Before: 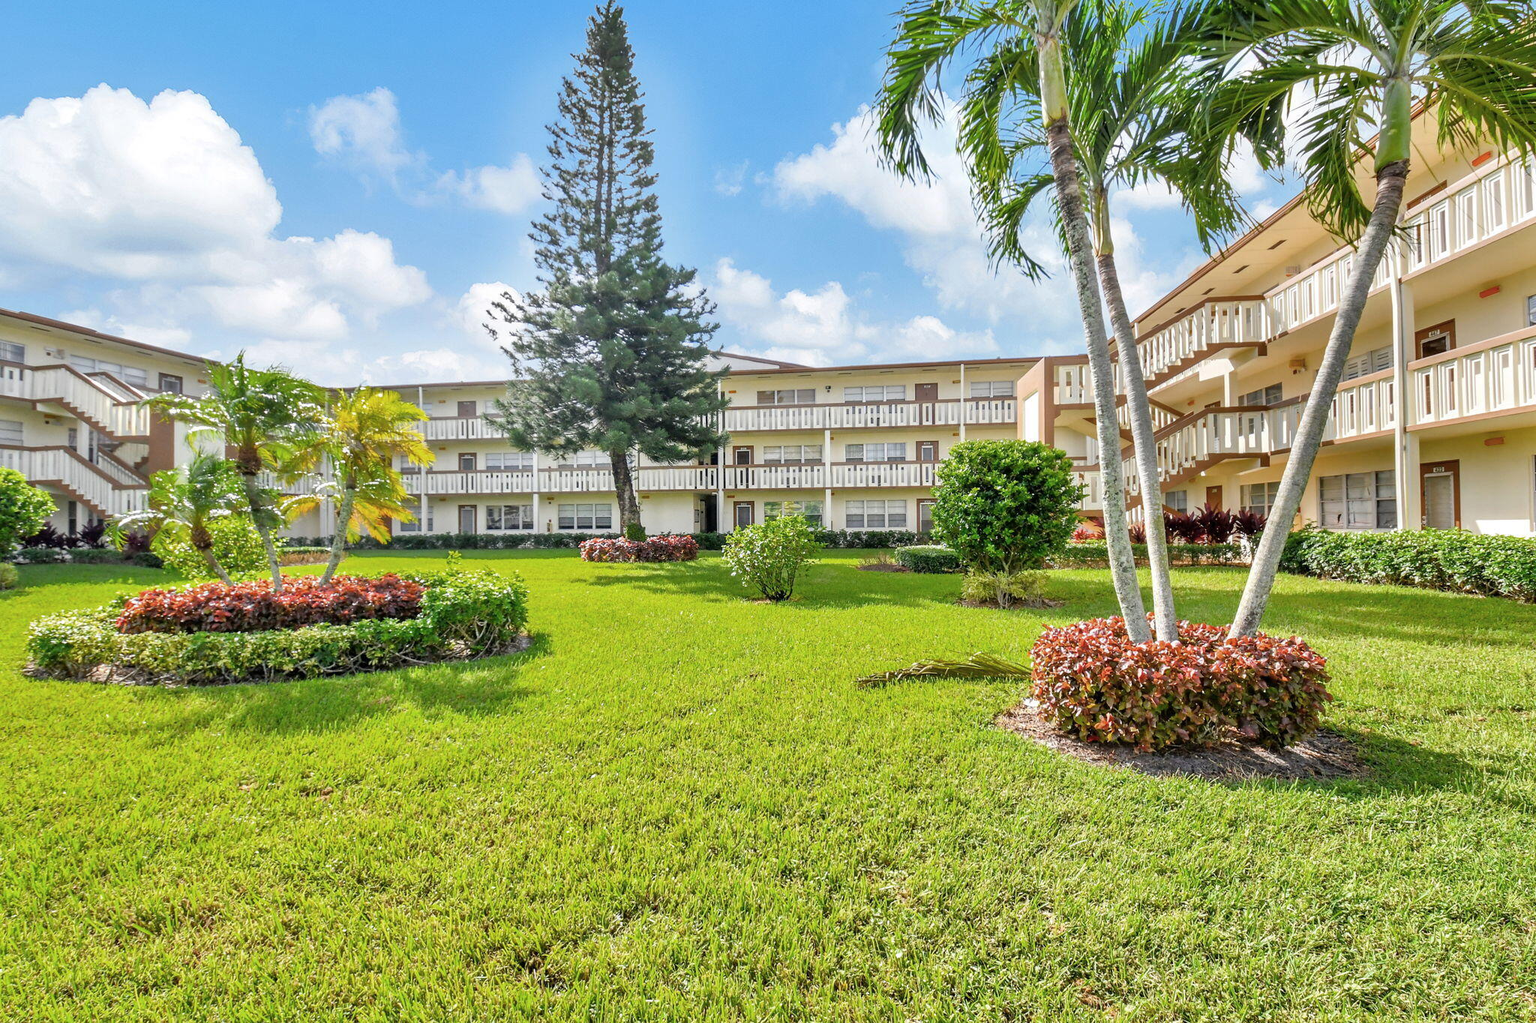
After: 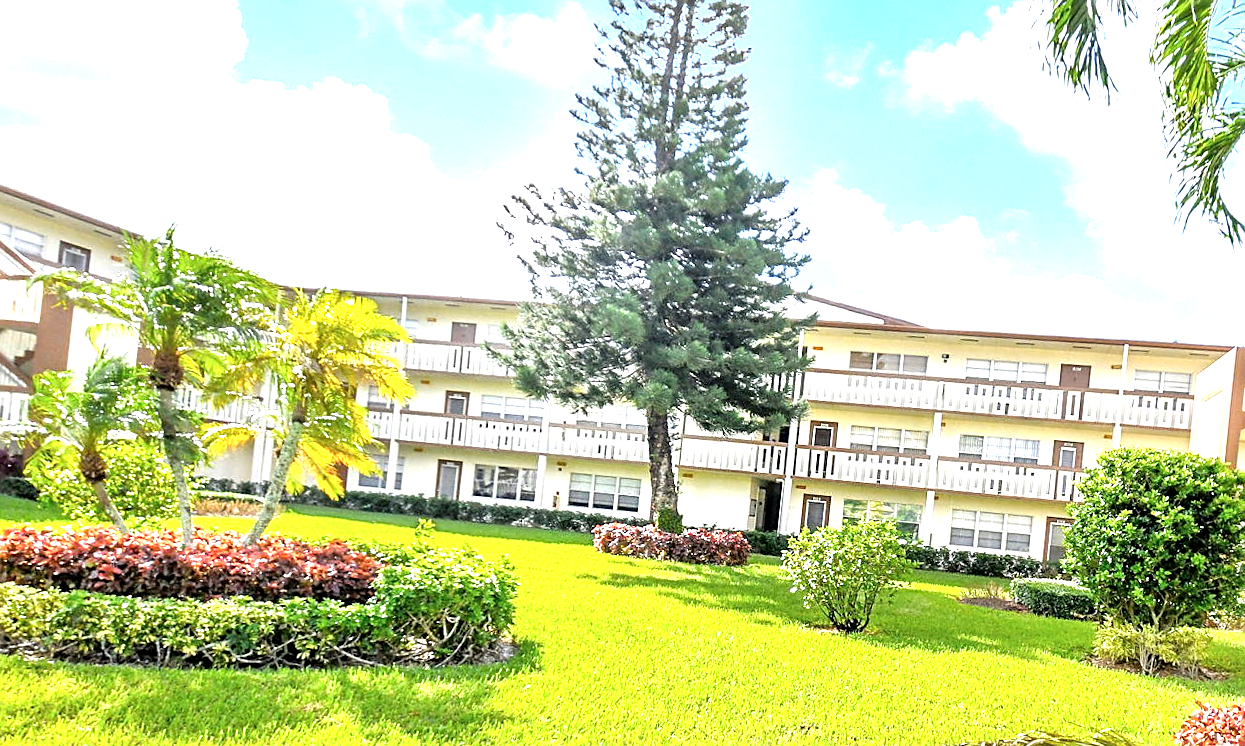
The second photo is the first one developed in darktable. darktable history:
exposure: black level correction 0.001, exposure 0.499 EV, compensate highlight preservation false
crop and rotate: angle -6.16°, left 2.187%, top 6.67%, right 27.55%, bottom 30.142%
sharpen: on, module defaults
tone equalizer: -8 EV -0.719 EV, -7 EV -0.717 EV, -6 EV -0.58 EV, -5 EV -0.371 EV, -3 EV 0.382 EV, -2 EV 0.6 EV, -1 EV 0.692 EV, +0 EV 0.739 EV, mask exposure compensation -0.504 EV
